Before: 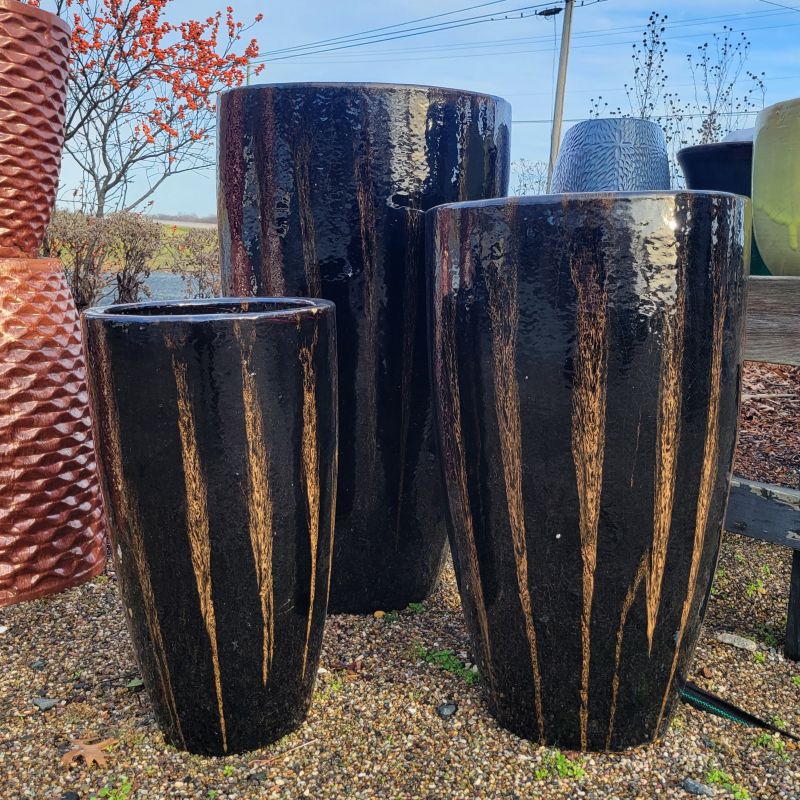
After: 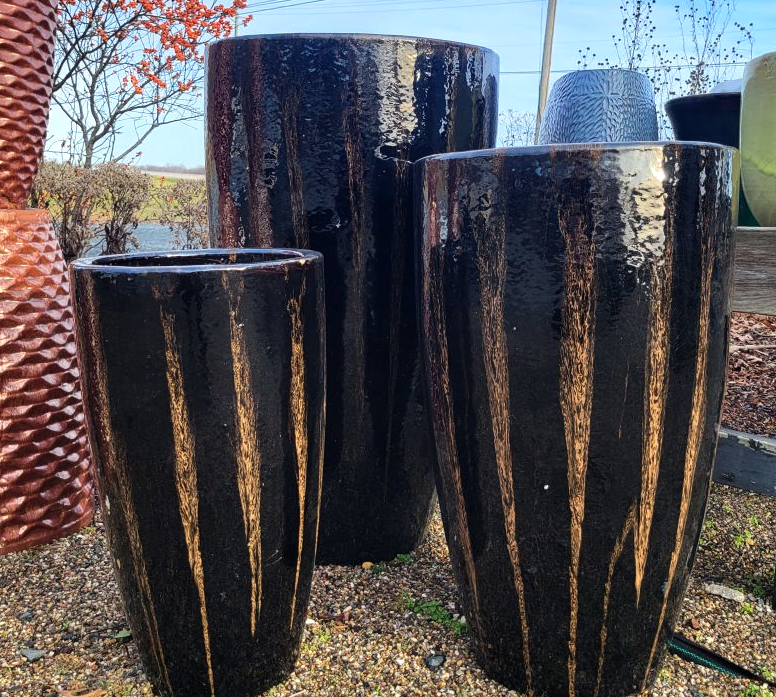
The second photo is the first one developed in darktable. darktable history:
crop: left 1.507%, top 6.147%, right 1.379%, bottom 6.637%
tone equalizer: -8 EV -0.417 EV, -7 EV -0.389 EV, -6 EV -0.333 EV, -5 EV -0.222 EV, -3 EV 0.222 EV, -2 EV 0.333 EV, -1 EV 0.389 EV, +0 EV 0.417 EV, edges refinement/feathering 500, mask exposure compensation -1.57 EV, preserve details no
